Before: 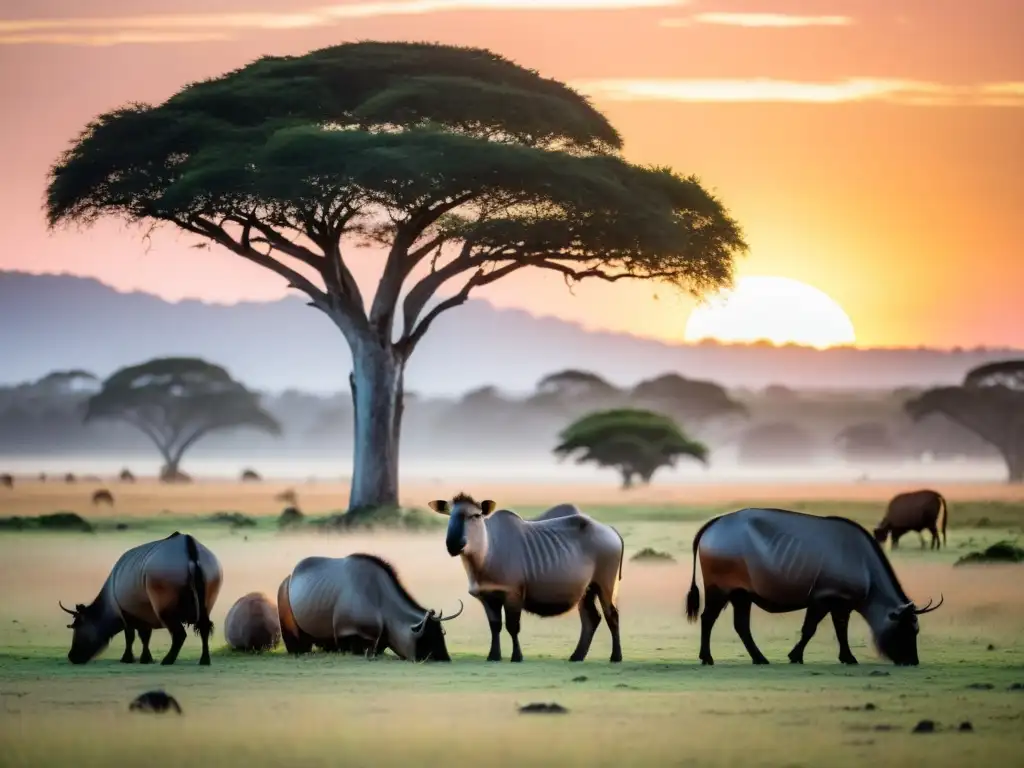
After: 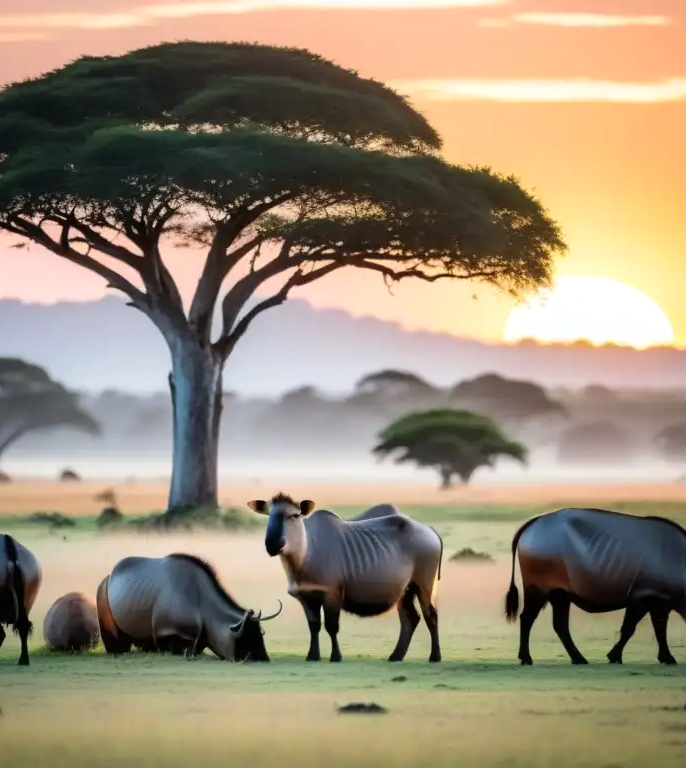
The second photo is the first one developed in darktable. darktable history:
exposure: exposure 0.073 EV, compensate exposure bias true, compensate highlight preservation false
crop and rotate: left 17.742%, right 15.256%
